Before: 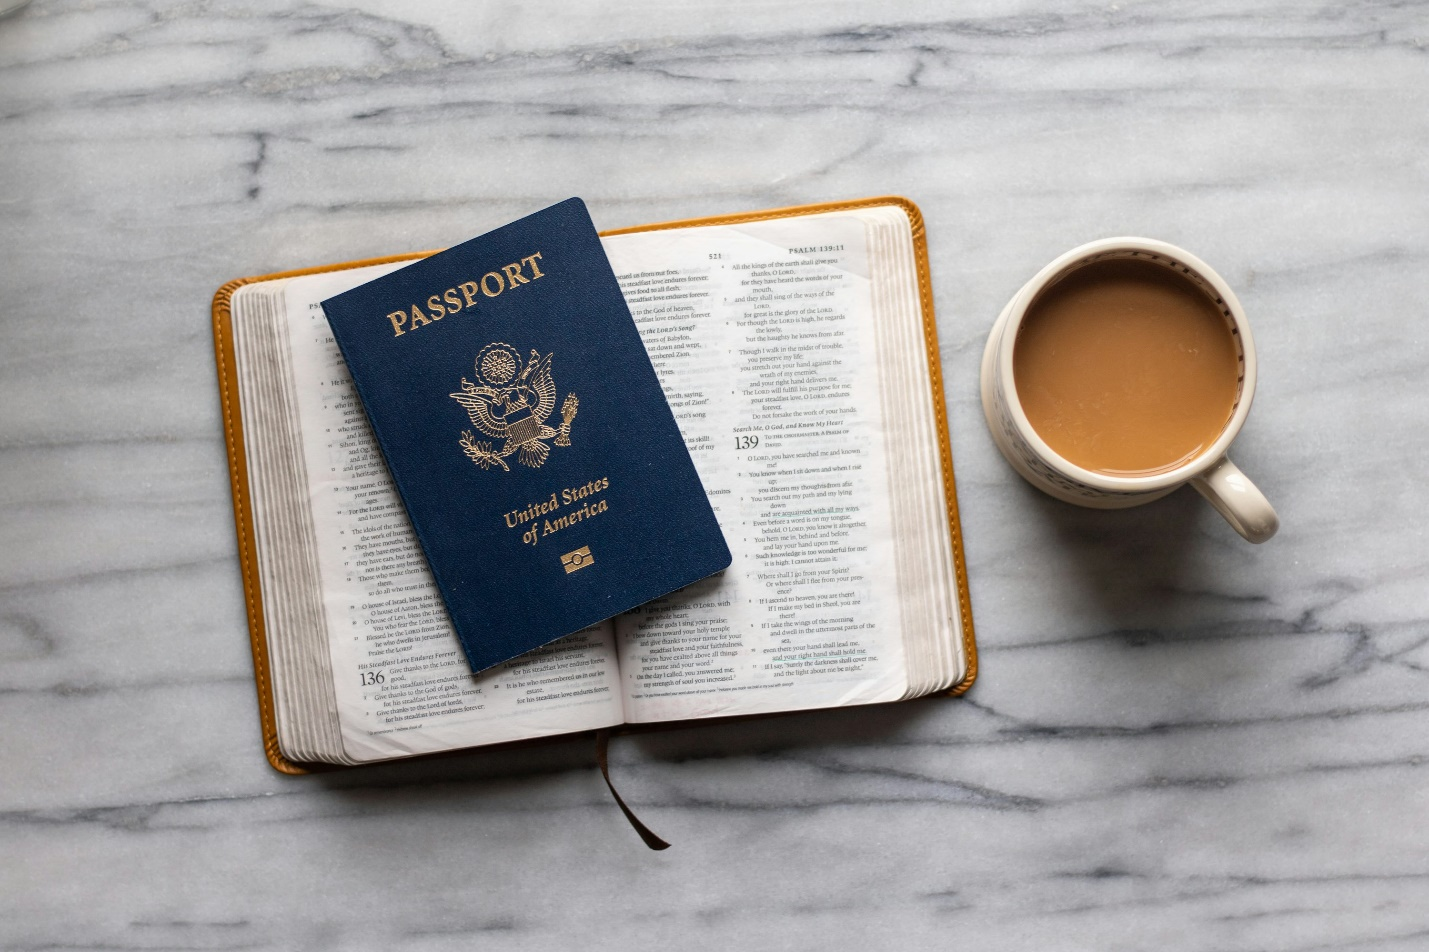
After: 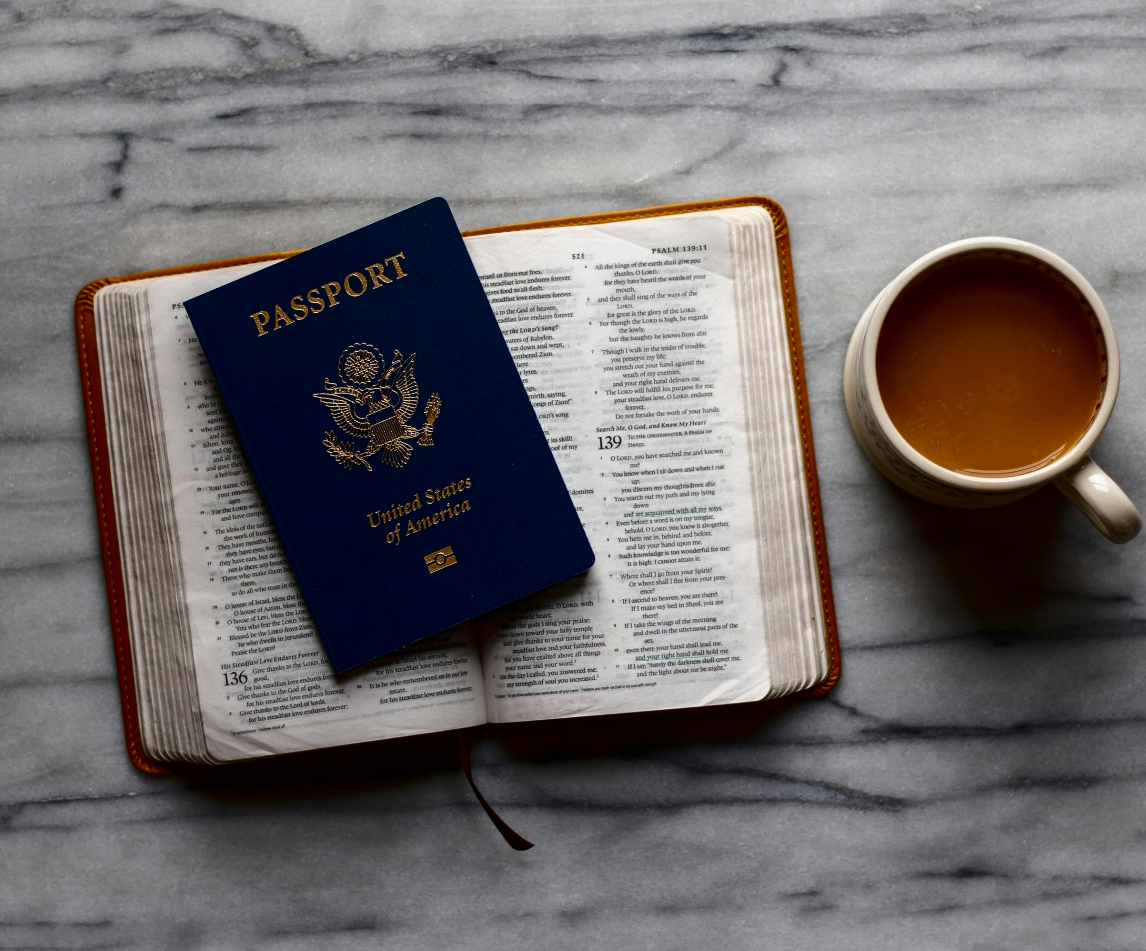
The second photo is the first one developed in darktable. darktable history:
crop and rotate: left 9.597%, right 10.195%
contrast brightness saturation: contrast 0.09, brightness -0.59, saturation 0.17
